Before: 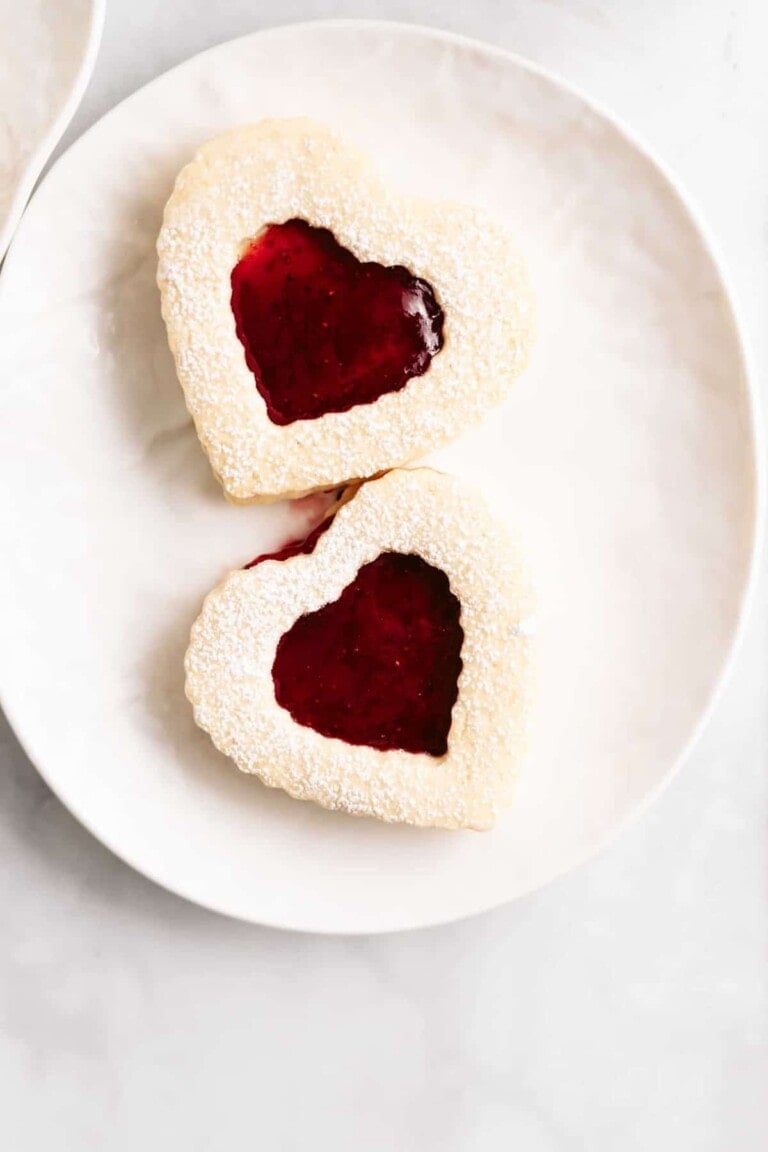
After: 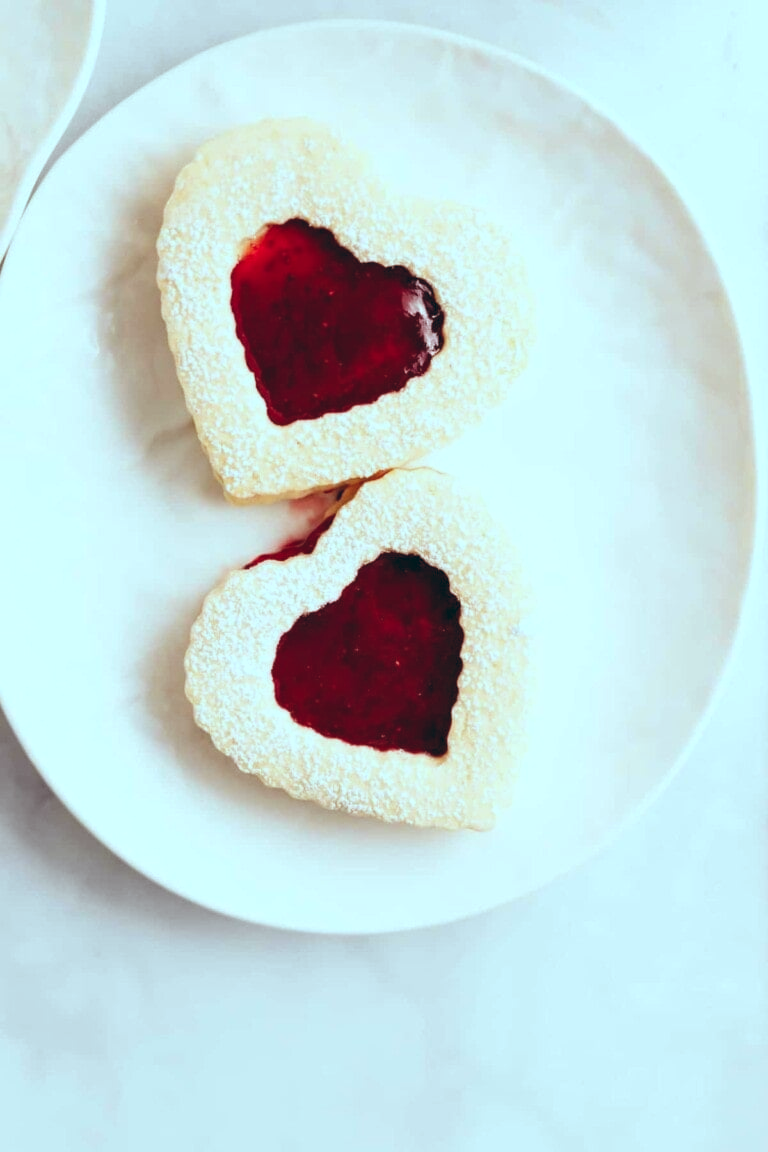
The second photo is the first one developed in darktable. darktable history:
contrast brightness saturation: saturation 0.1
color balance: lift [1.003, 0.993, 1.001, 1.007], gamma [1.018, 1.072, 0.959, 0.928], gain [0.974, 0.873, 1.031, 1.127]
